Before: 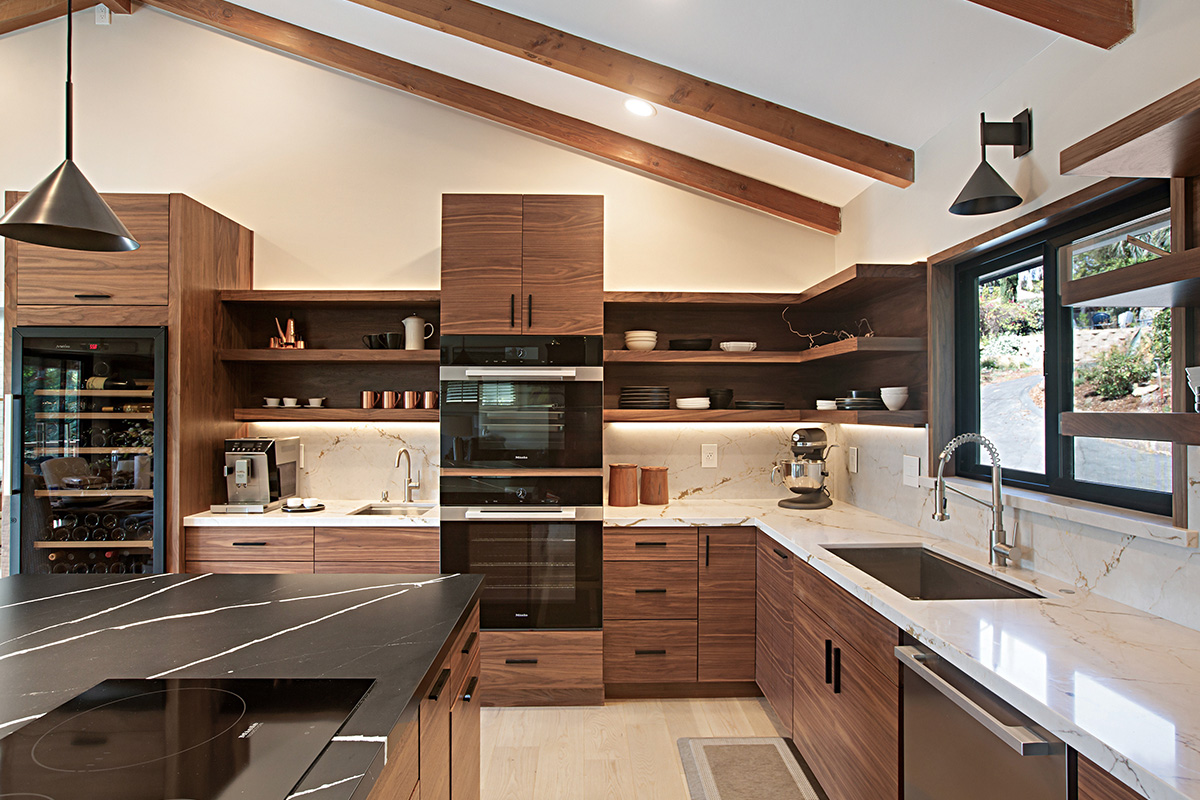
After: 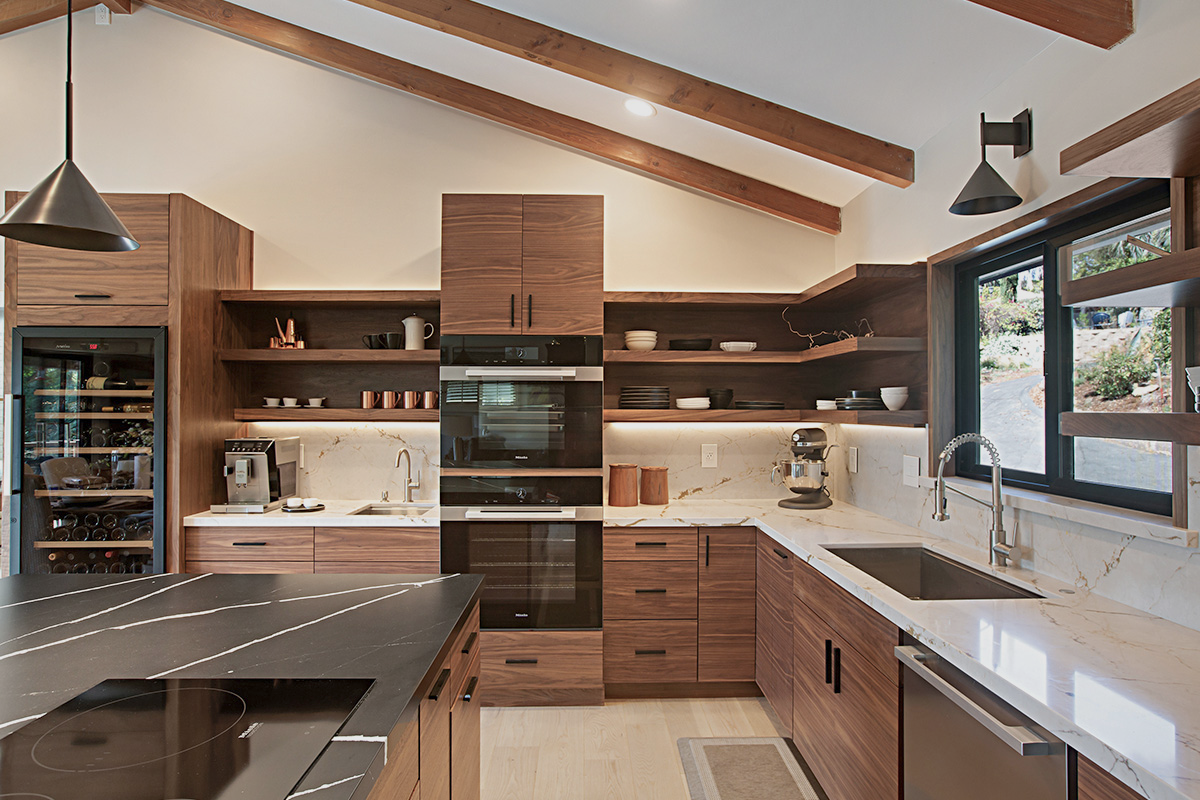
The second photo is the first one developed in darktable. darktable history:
color balance: contrast -15%
shadows and highlights: soften with gaussian
